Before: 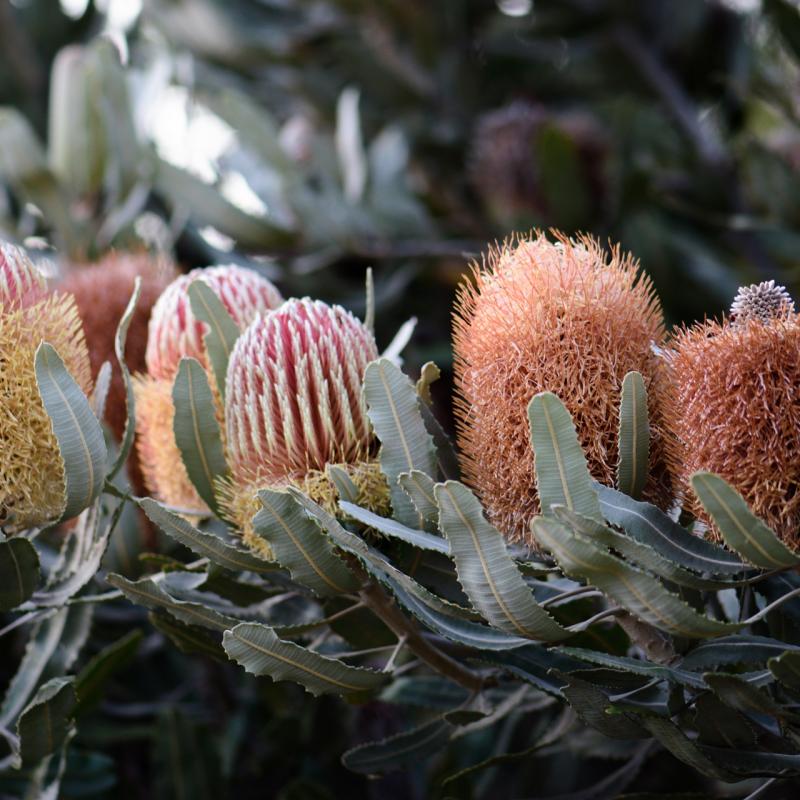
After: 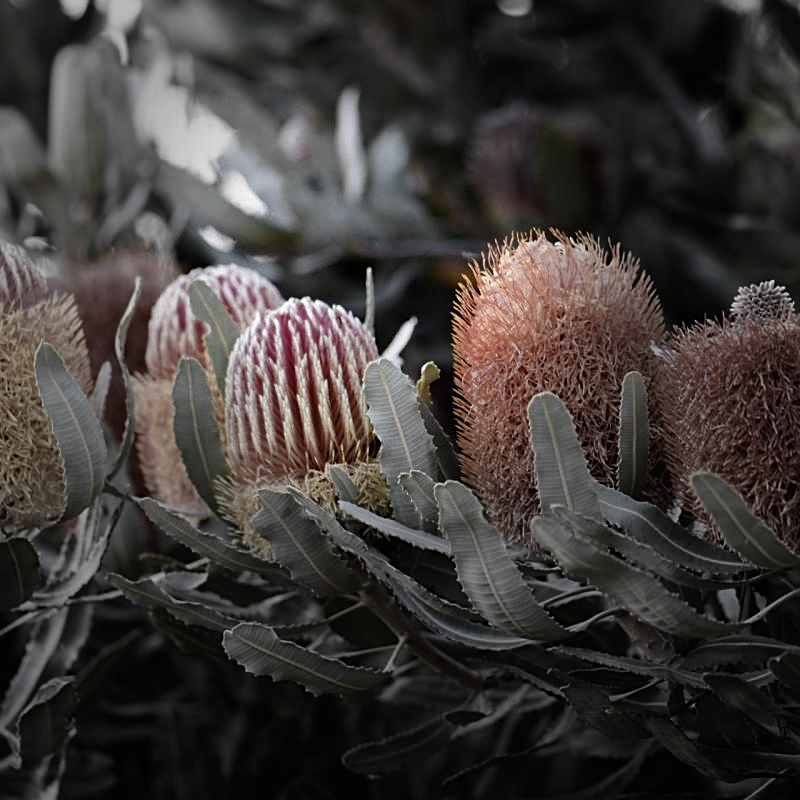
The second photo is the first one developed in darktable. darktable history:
color zones: curves: ch0 [(0.035, 0.242) (0.25, 0.5) (0.384, 0.214) (0.488, 0.255) (0.75, 0.5)]; ch1 [(0.063, 0.379) (0.25, 0.5) (0.354, 0.201) (0.489, 0.085) (0.729, 0.271)]; ch2 [(0.25, 0.5) (0.38, 0.517) (0.442, 0.51) (0.735, 0.456)]
sharpen: on, module defaults
vignetting: fall-off start 30.91%, fall-off radius 34.05%, center (-0.064, -0.305)
